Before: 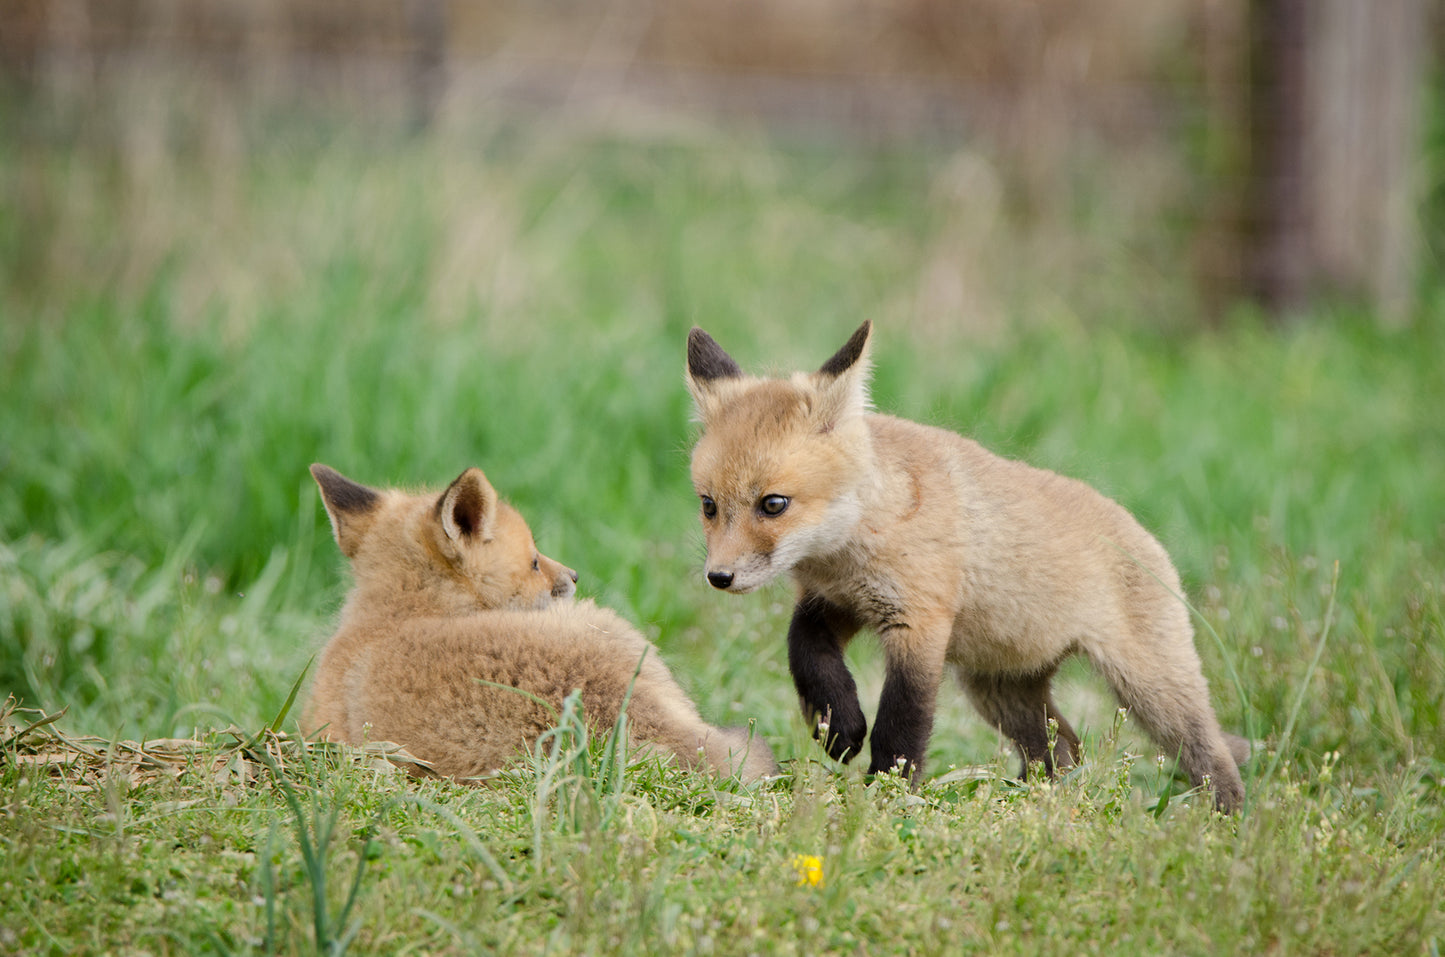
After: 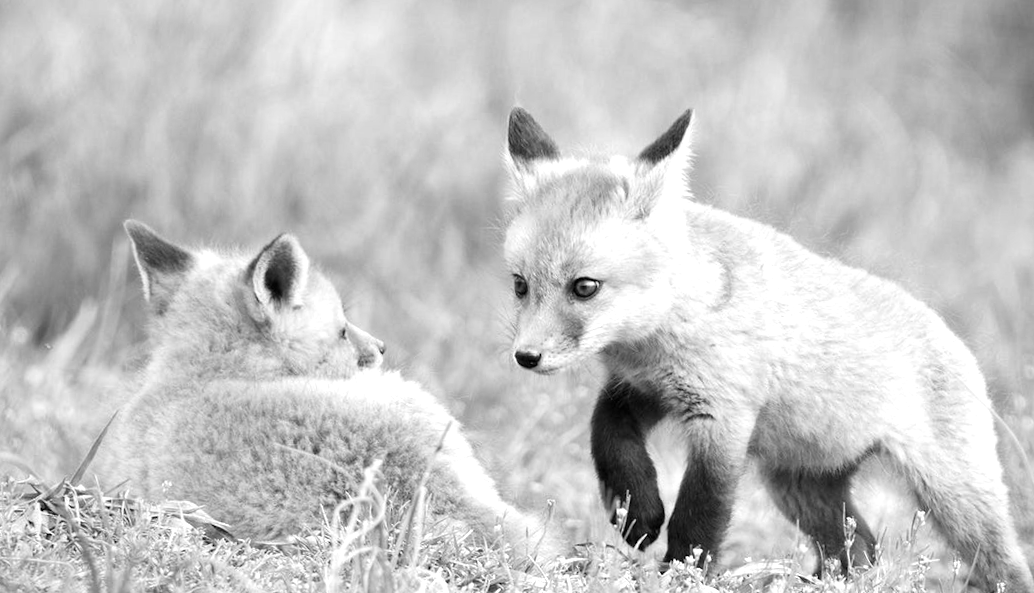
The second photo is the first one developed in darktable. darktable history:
monochrome: a 32, b 64, size 2.3, highlights 1
exposure: black level correction 0, exposure 0.9 EV, compensate highlight preservation false
crop and rotate: angle -3.37°, left 9.79%, top 20.73%, right 12.42%, bottom 11.82%
